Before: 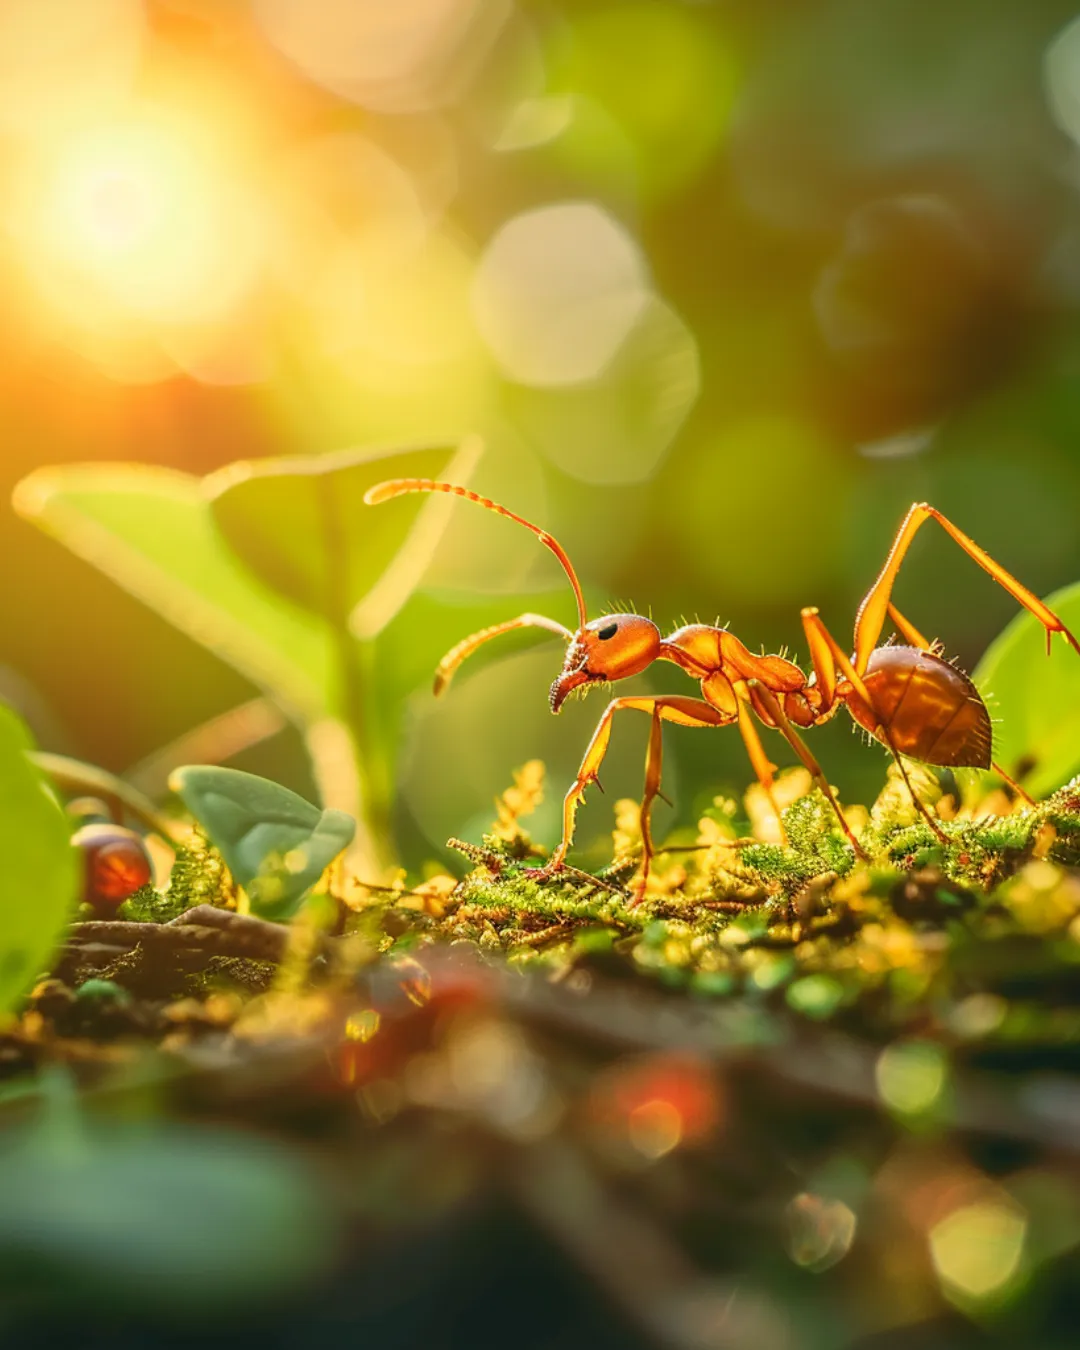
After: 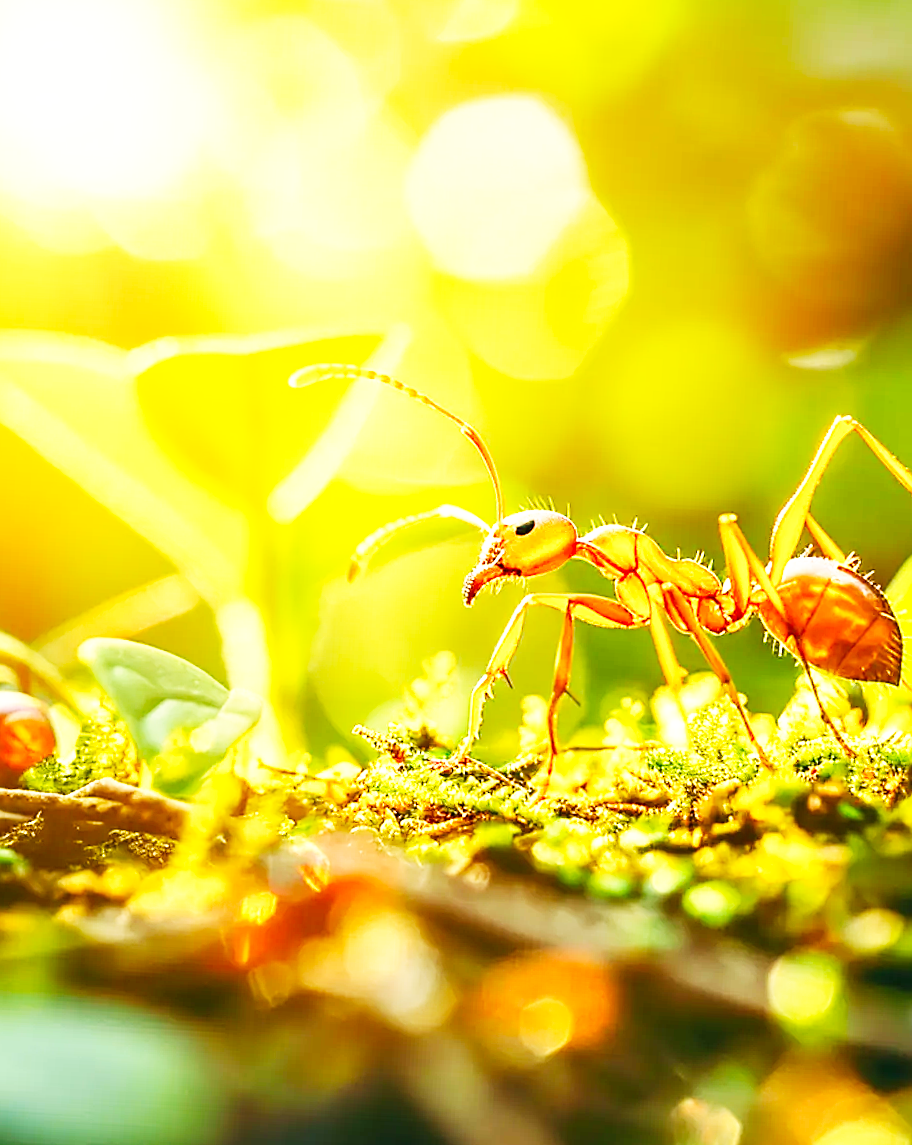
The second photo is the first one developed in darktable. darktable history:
sharpen: on, module defaults
base curve: curves: ch0 [(0, 0) (0.007, 0.004) (0.027, 0.03) (0.046, 0.07) (0.207, 0.54) (0.442, 0.872) (0.673, 0.972) (1, 1)], preserve colors none
crop and rotate: angle -3.14°, left 5.12%, top 5.201%, right 4.694%, bottom 4.281%
color balance rgb: shadows lift › luminance -9.993%, shadows lift › chroma 0.646%, shadows lift › hue 113.43°, linear chroma grading › global chroma 9.661%, perceptual saturation grading › global saturation 0.027%
exposure: exposure 0.583 EV, compensate highlight preservation false
